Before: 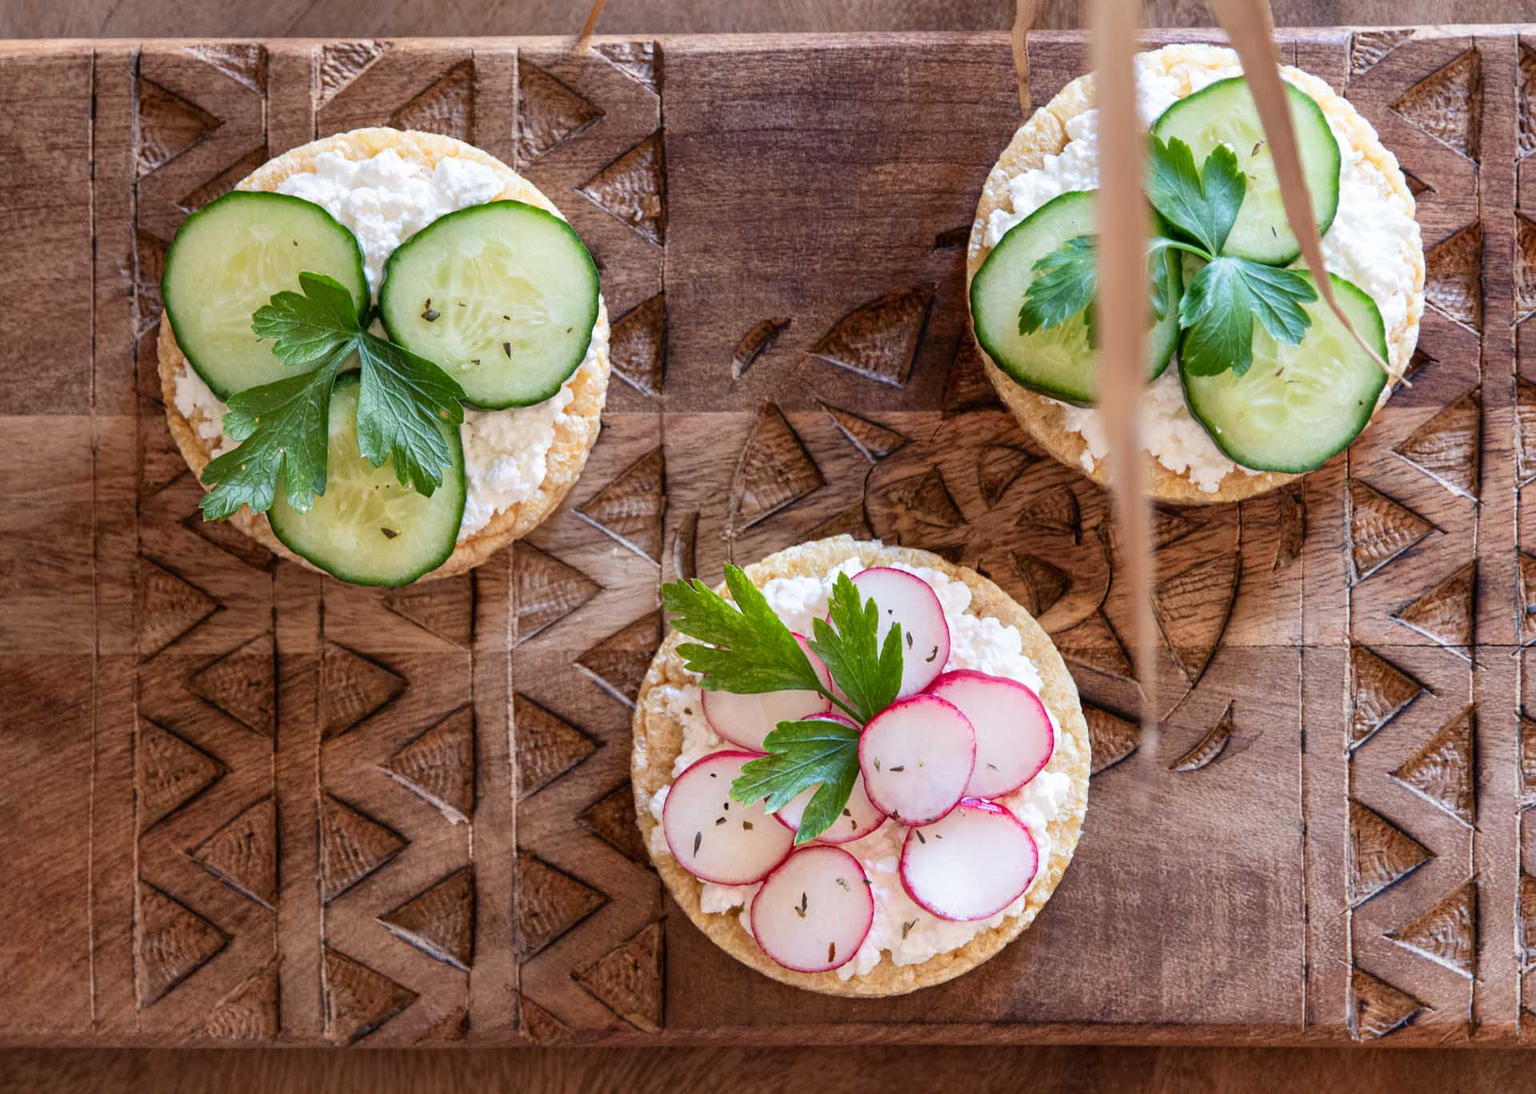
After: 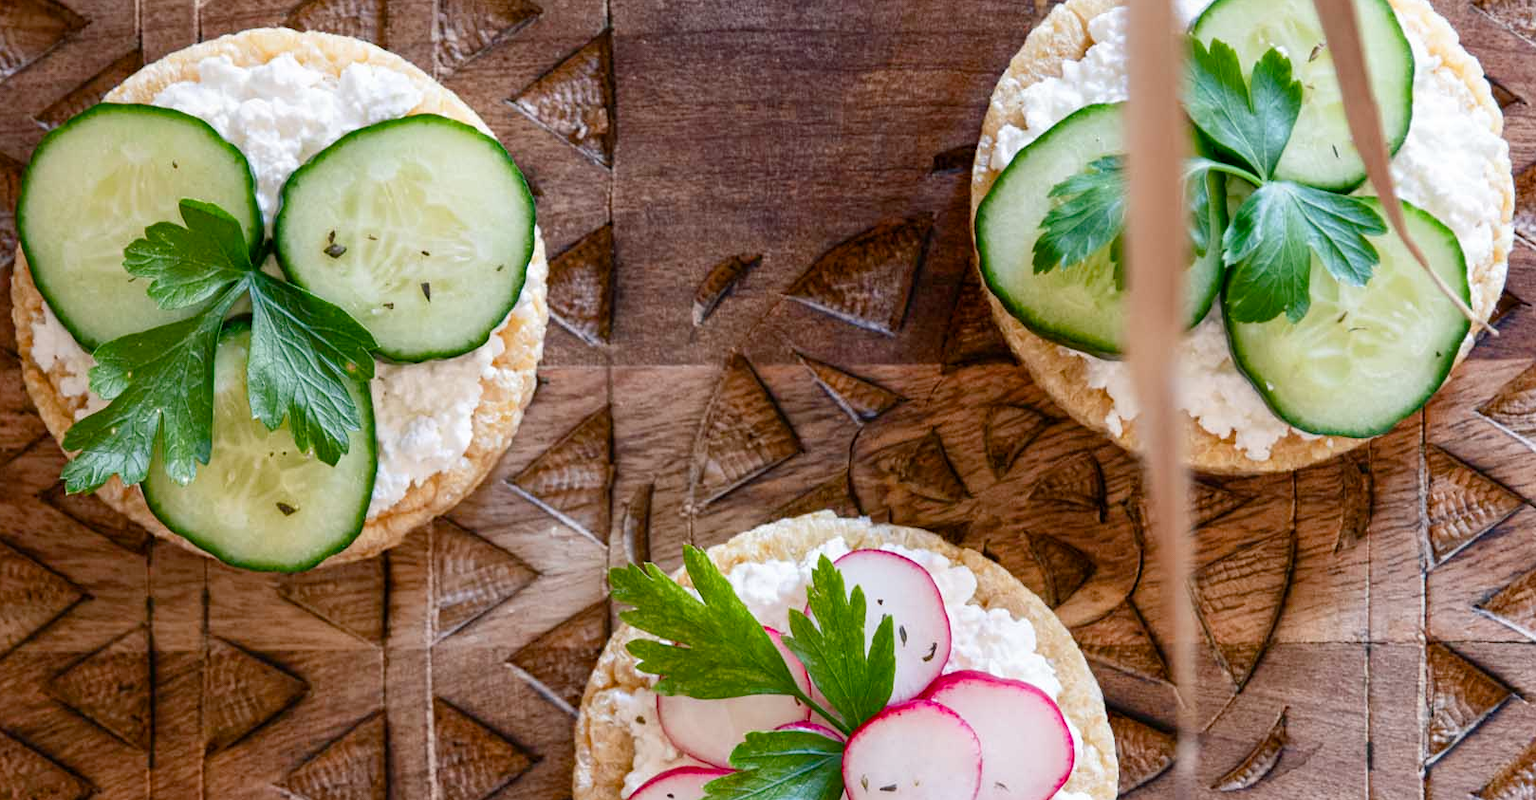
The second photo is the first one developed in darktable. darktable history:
color balance rgb: shadows lift › luminance -7.332%, shadows lift › chroma 2.073%, shadows lift › hue 201.72°, perceptual saturation grading › global saturation 25.33%, perceptual saturation grading › highlights -28%, perceptual saturation grading › shadows 33.305%, global vibrance -24.36%
crop and rotate: left 9.659%, top 9.572%, right 6.011%, bottom 28.651%
